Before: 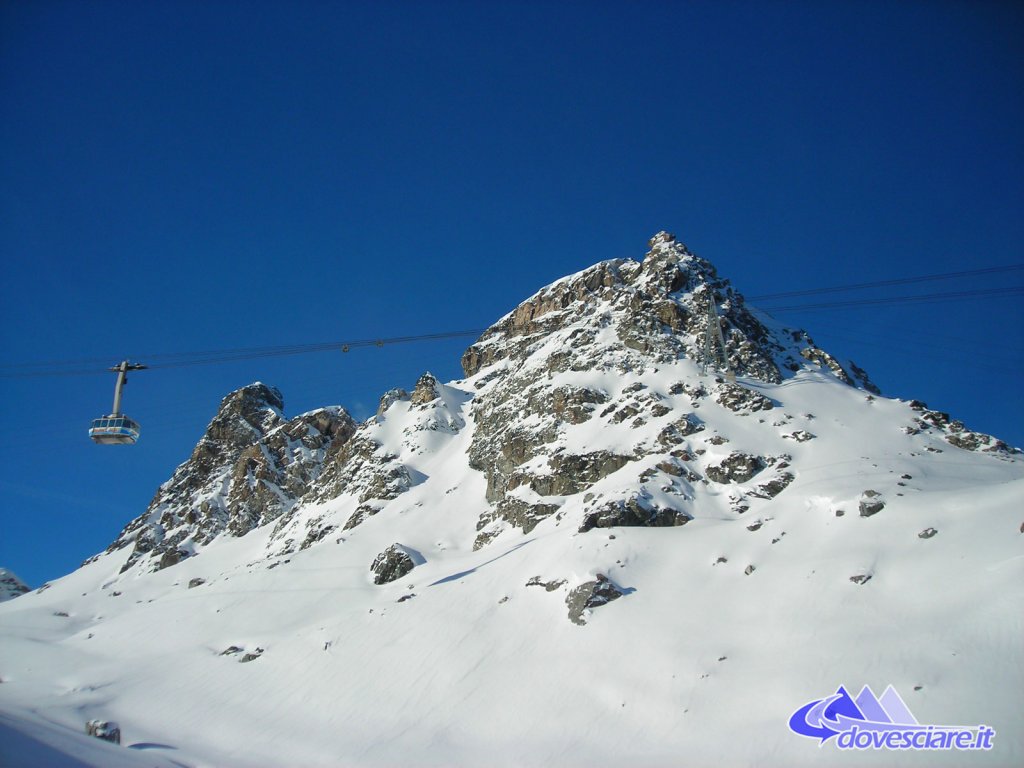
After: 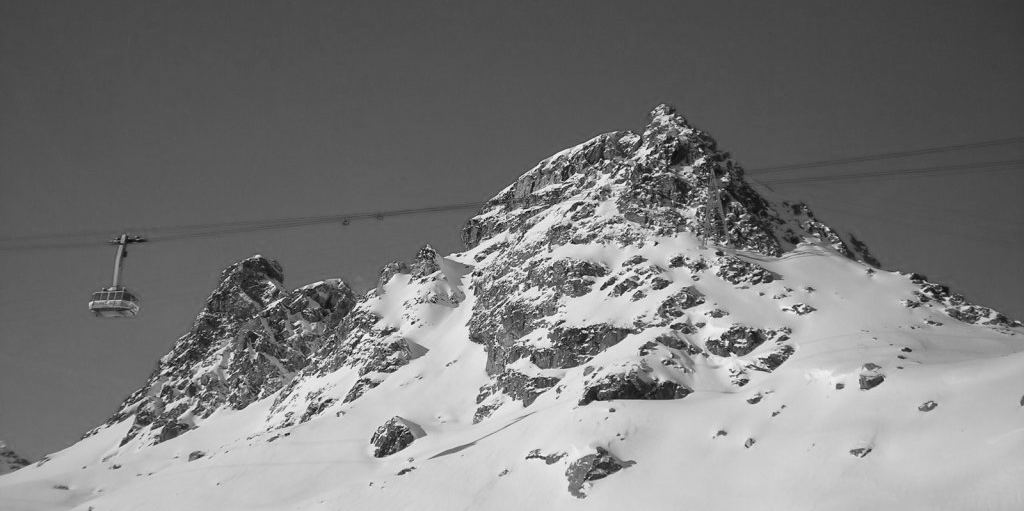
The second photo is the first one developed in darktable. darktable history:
crop: top 16.59%, bottom 16.748%
color calibration: output gray [0.267, 0.423, 0.261, 0], illuminant same as pipeline (D50), adaptation XYZ, x 0.346, y 0.359, temperature 5009.52 K
